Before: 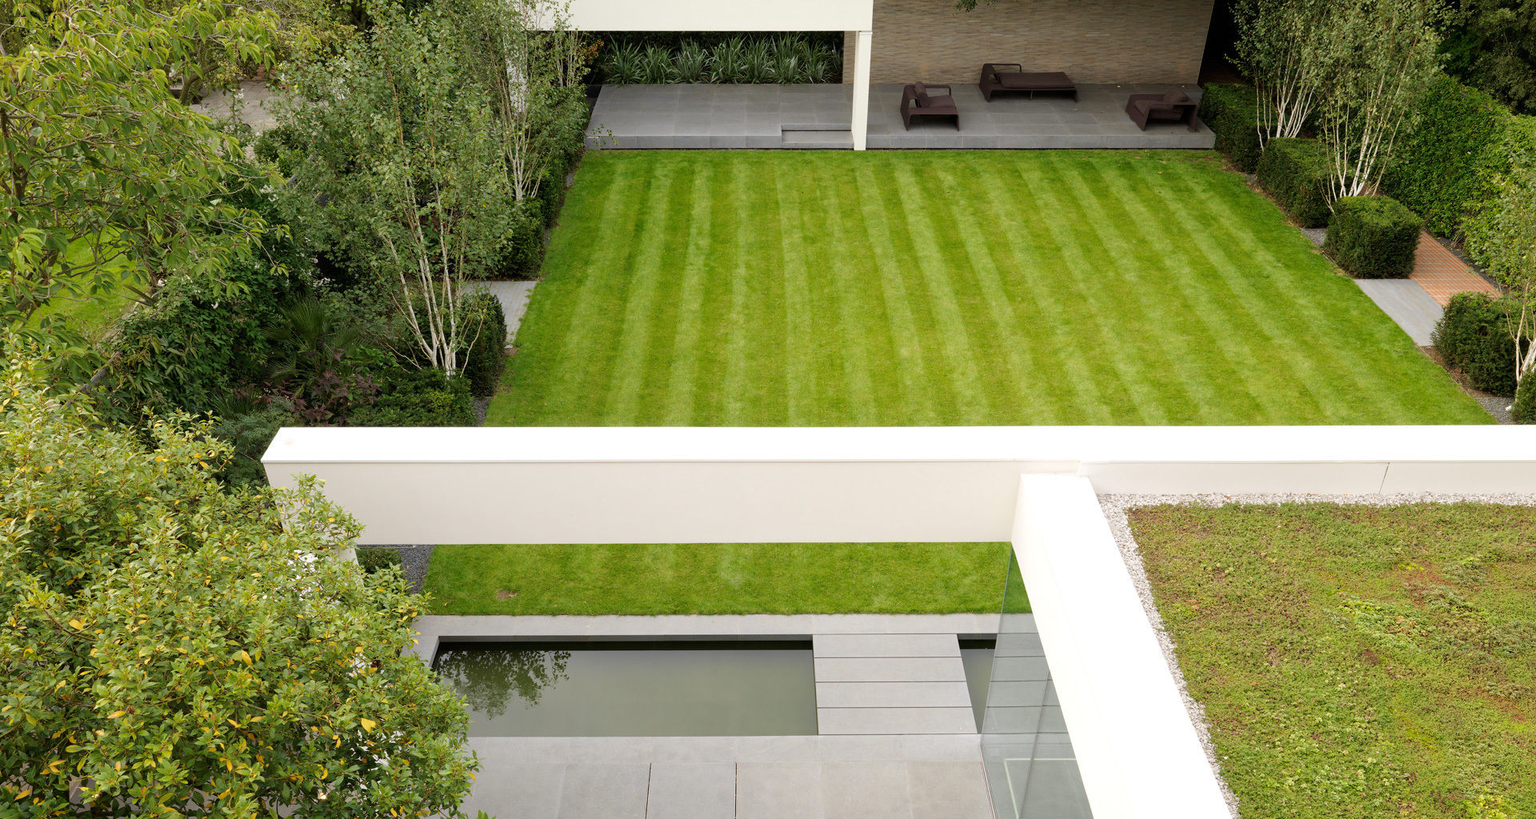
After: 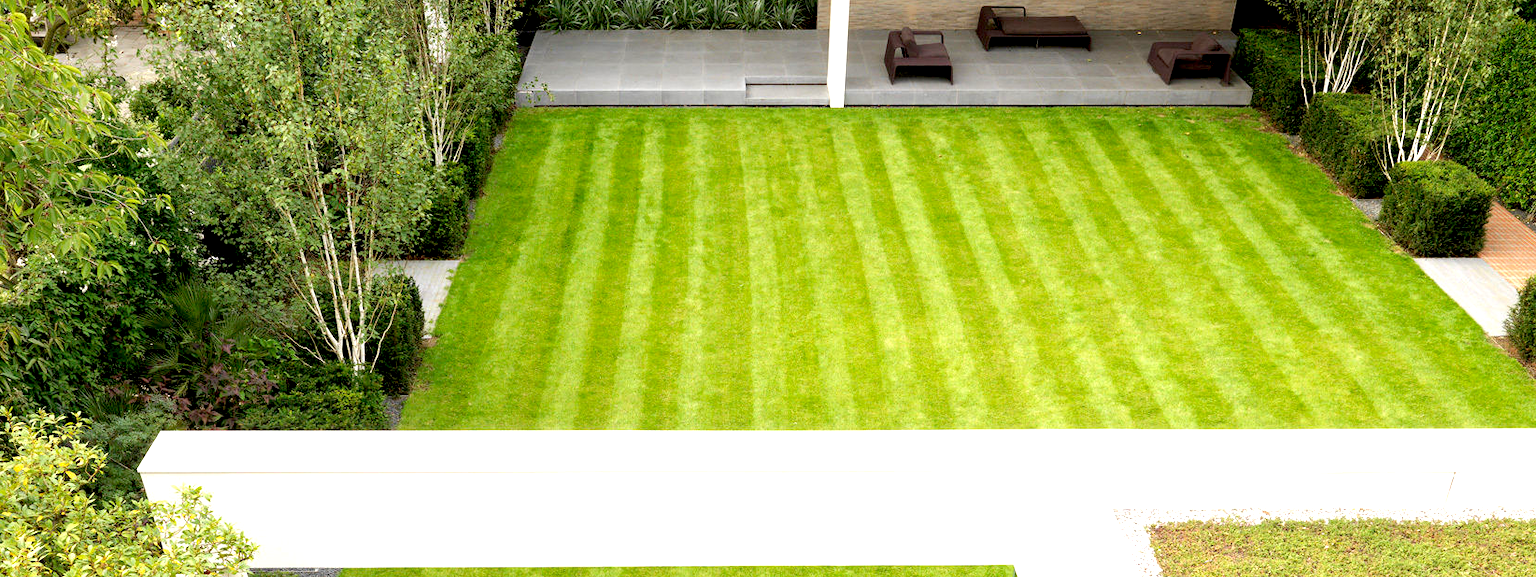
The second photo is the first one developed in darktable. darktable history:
crop and rotate: left 9.345%, top 7.22%, right 4.982%, bottom 32.331%
exposure: black level correction 0.008, exposure 0.979 EV, compensate highlight preservation false
